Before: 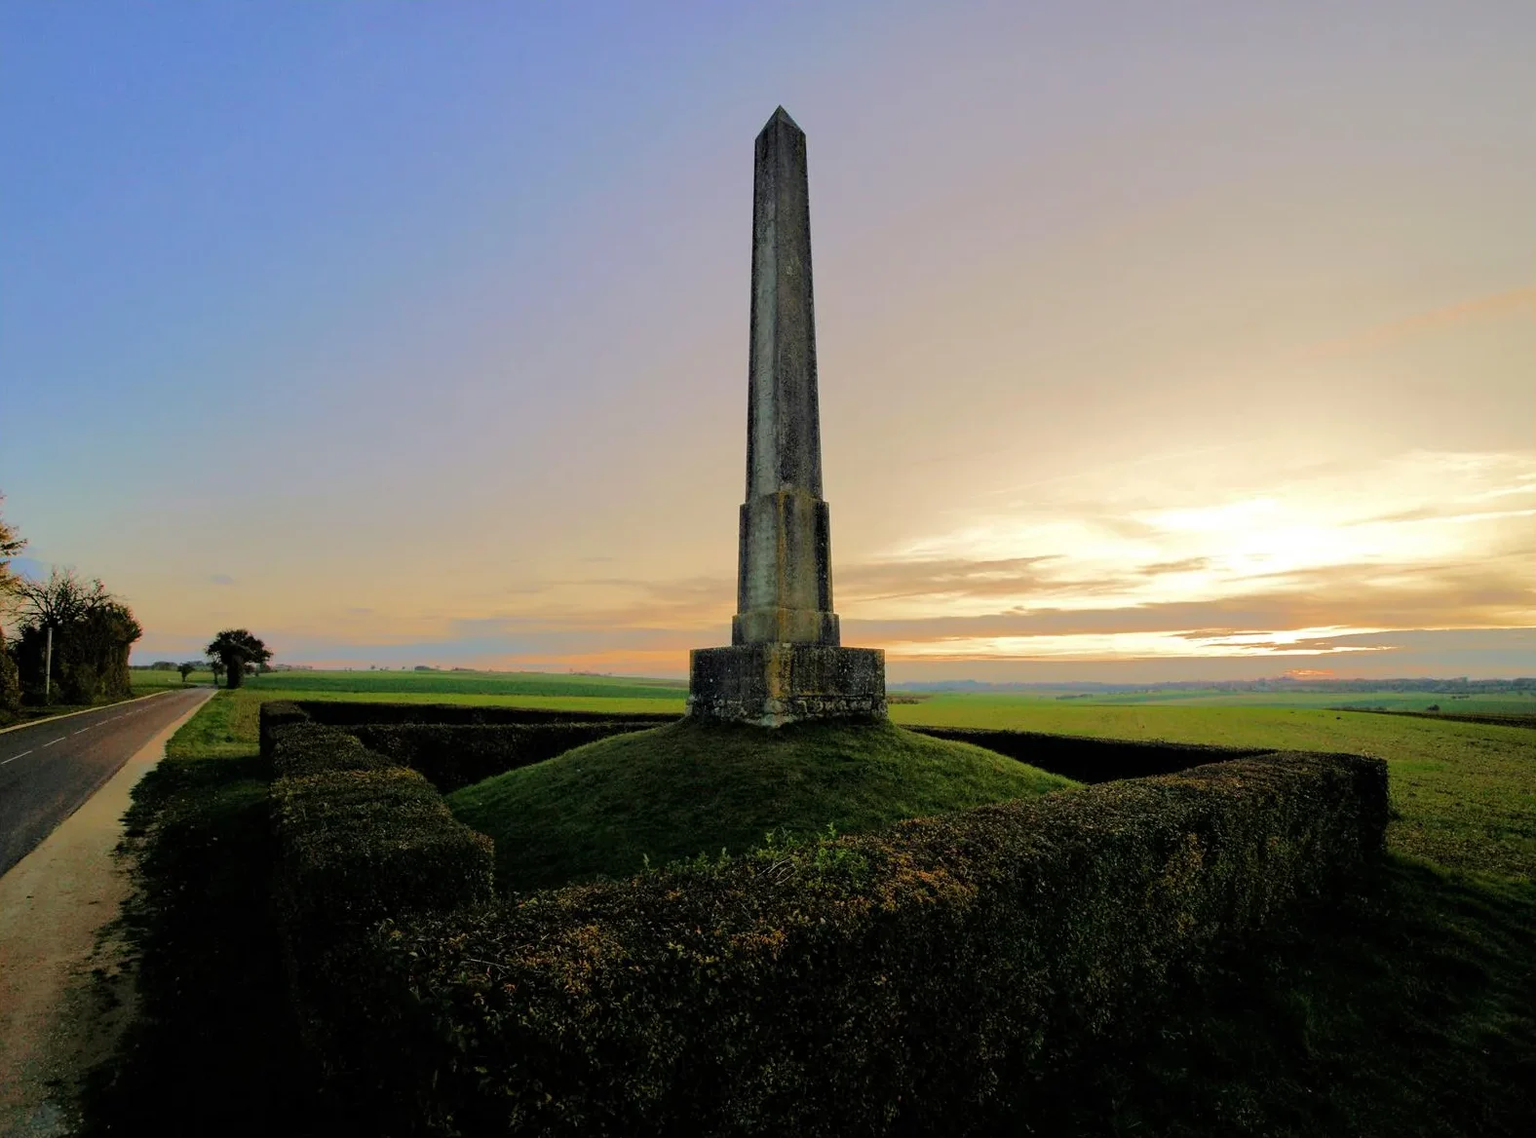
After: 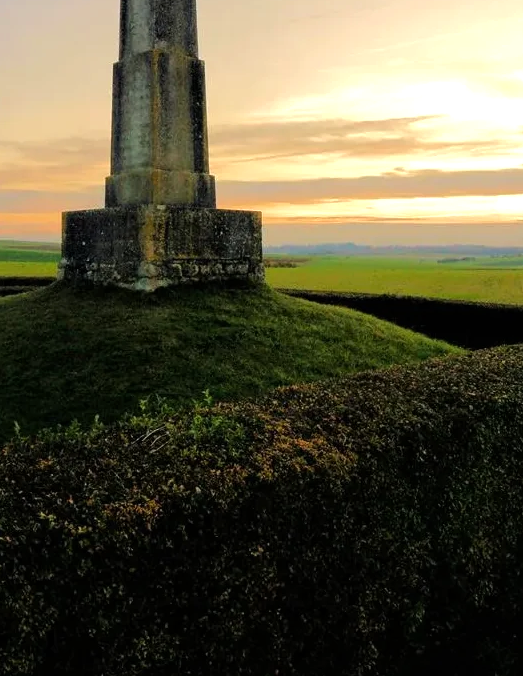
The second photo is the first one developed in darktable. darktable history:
color balance rgb: linear chroma grading › global chroma 1.396%, linear chroma grading › mid-tones -0.631%, perceptual saturation grading › global saturation 0.462%, perceptual brilliance grading › highlights 7.583%, perceptual brilliance grading › mid-tones 4.243%, perceptual brilliance grading › shadows 2.332%, contrast 5.726%
crop: left 40.99%, top 39.027%, right 25.792%, bottom 3.021%
